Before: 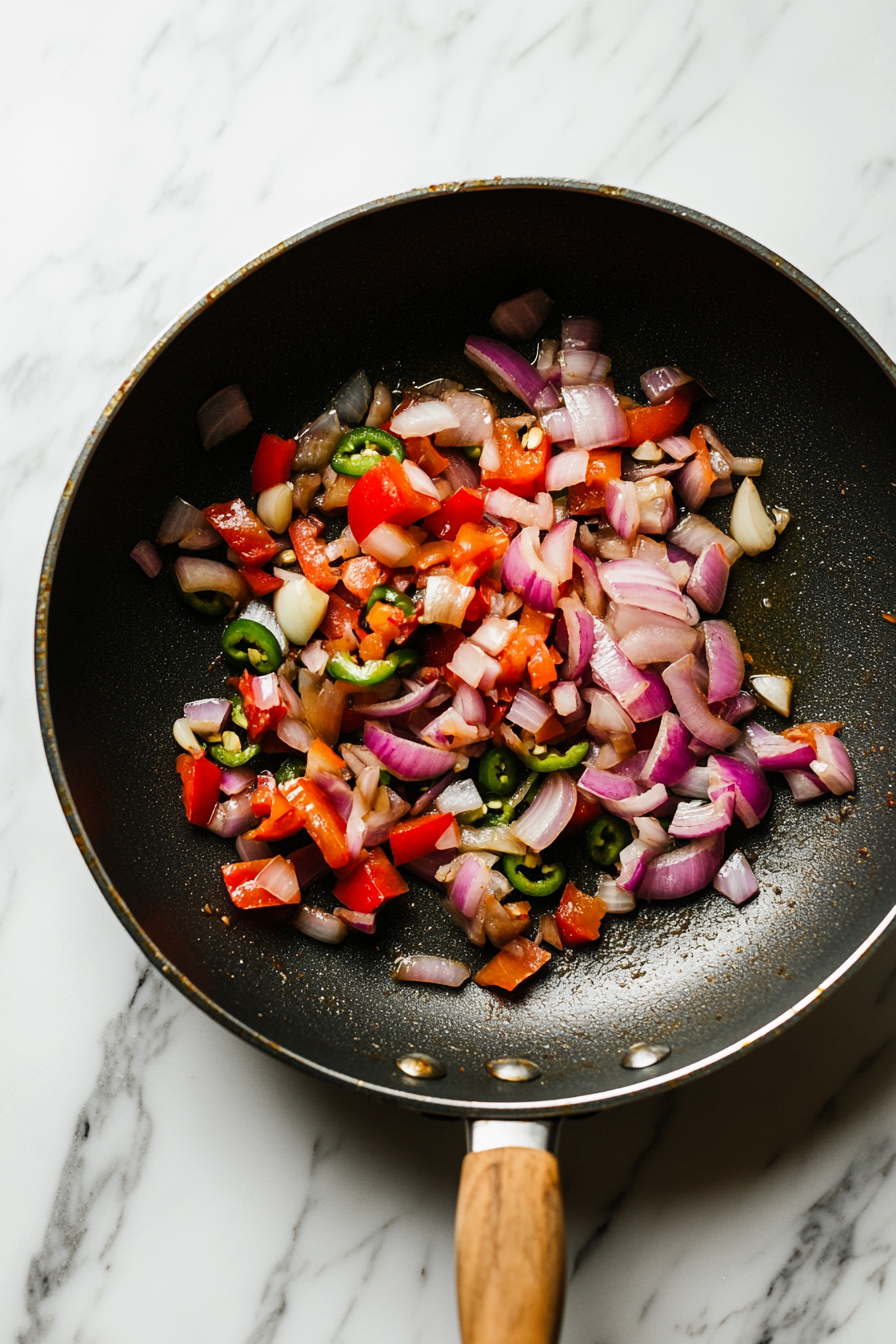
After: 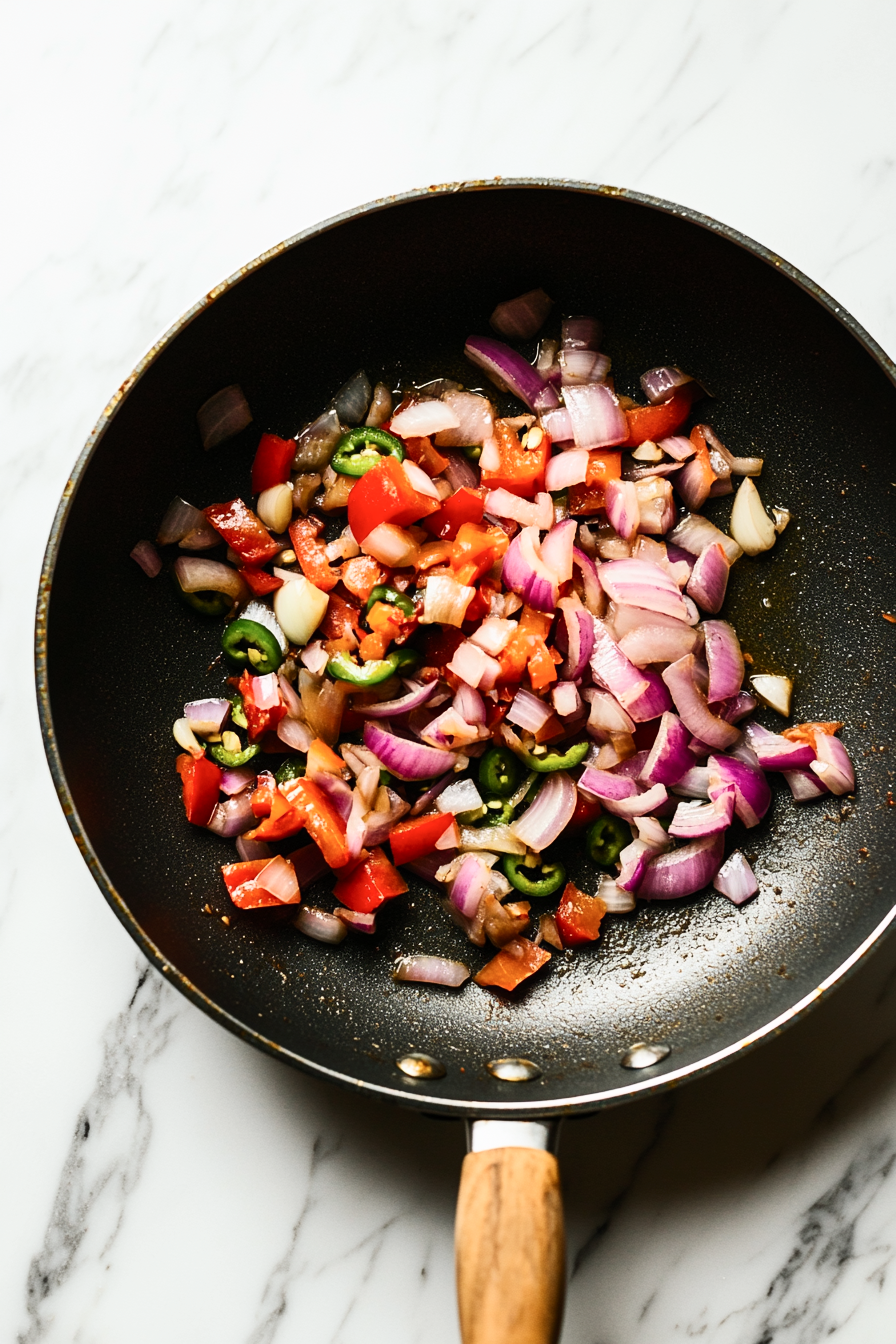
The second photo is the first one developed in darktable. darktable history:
contrast brightness saturation: contrast 0.237, brightness 0.089
